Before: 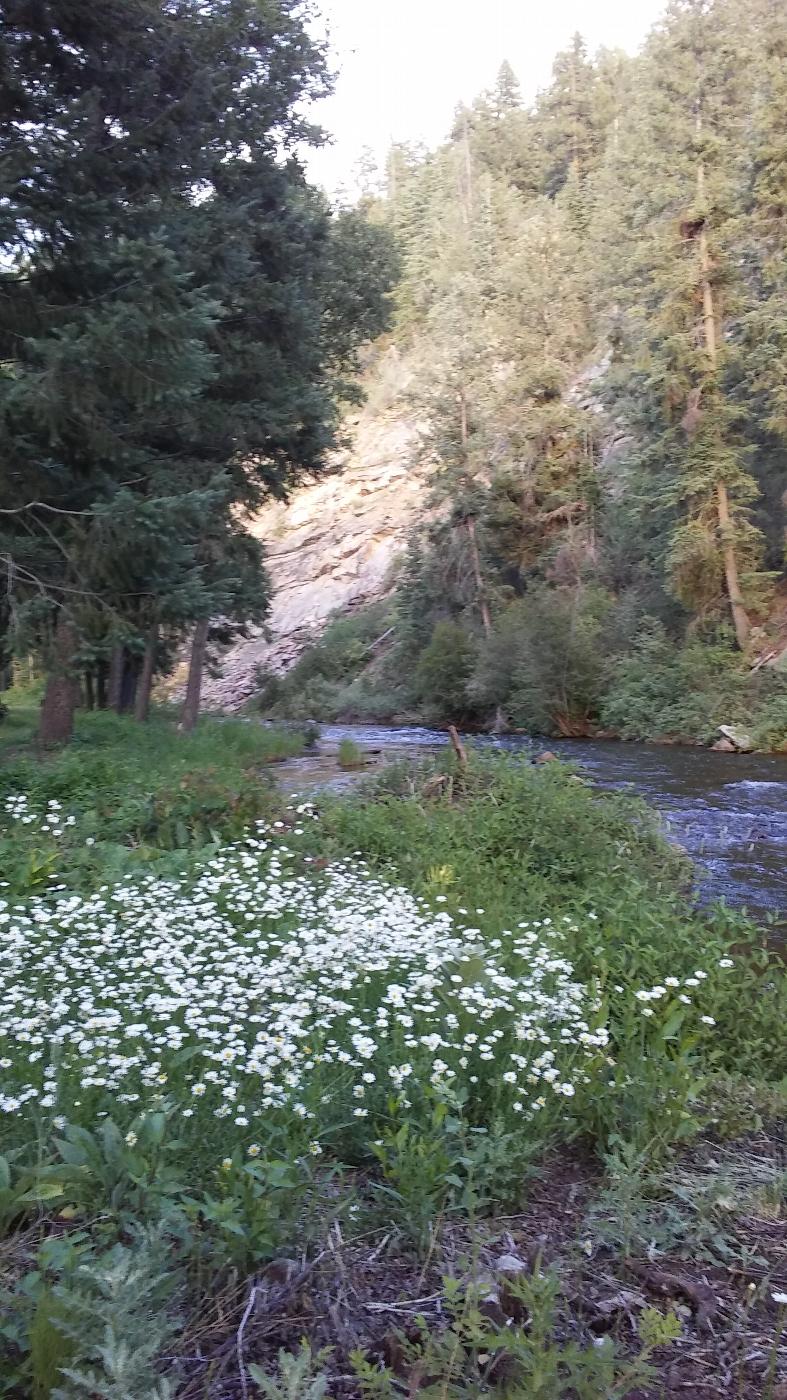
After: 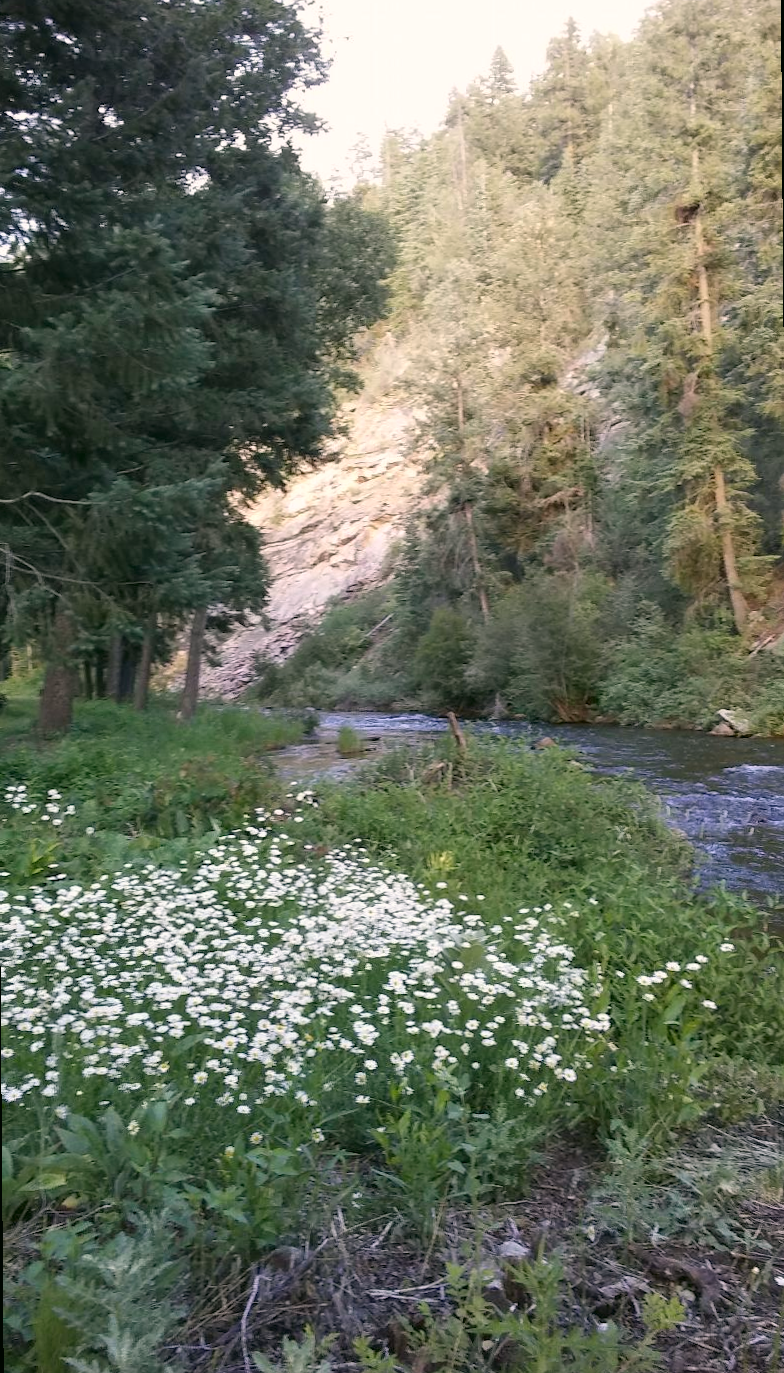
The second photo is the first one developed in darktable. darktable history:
color correction: highlights a* 4.02, highlights b* 4.98, shadows a* -7.55, shadows b* 4.98
rotate and perspective: rotation -0.45°, automatic cropping original format, crop left 0.008, crop right 0.992, crop top 0.012, crop bottom 0.988
